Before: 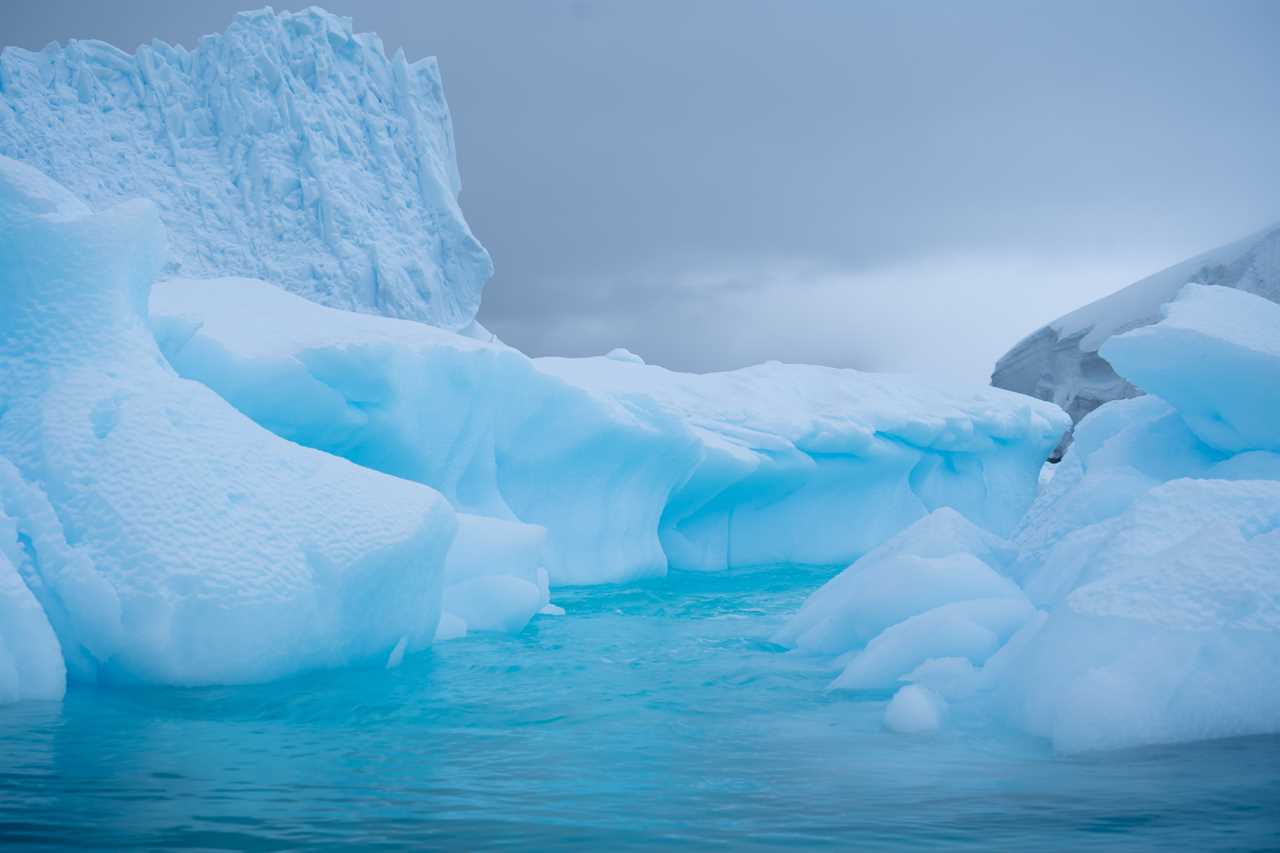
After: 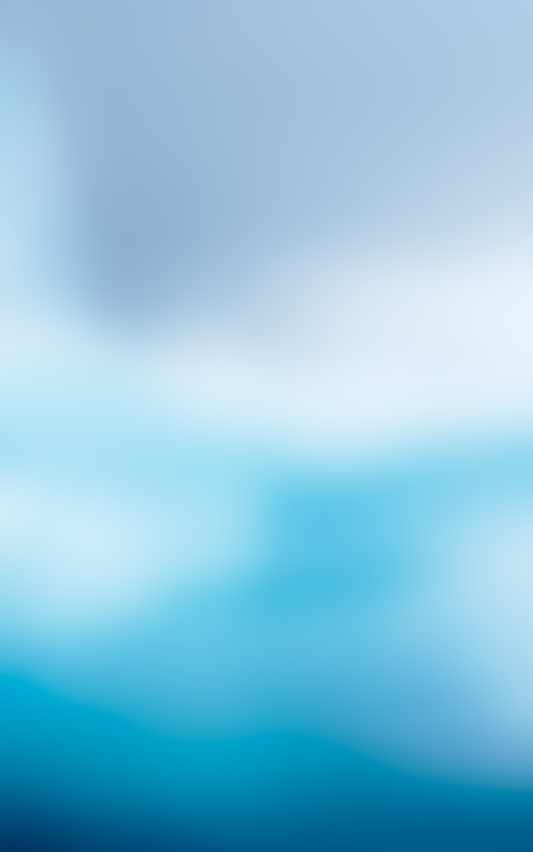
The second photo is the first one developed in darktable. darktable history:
crop: left 31.229%, right 27.105%
base curve: curves: ch0 [(0, 0) (0.005, 0.002) (0.15, 0.3) (0.4, 0.7) (0.75, 0.95) (1, 1)], preserve colors none
shadows and highlights: shadows 25, highlights -25
lowpass: radius 31.92, contrast 1.72, brightness -0.98, saturation 0.94
